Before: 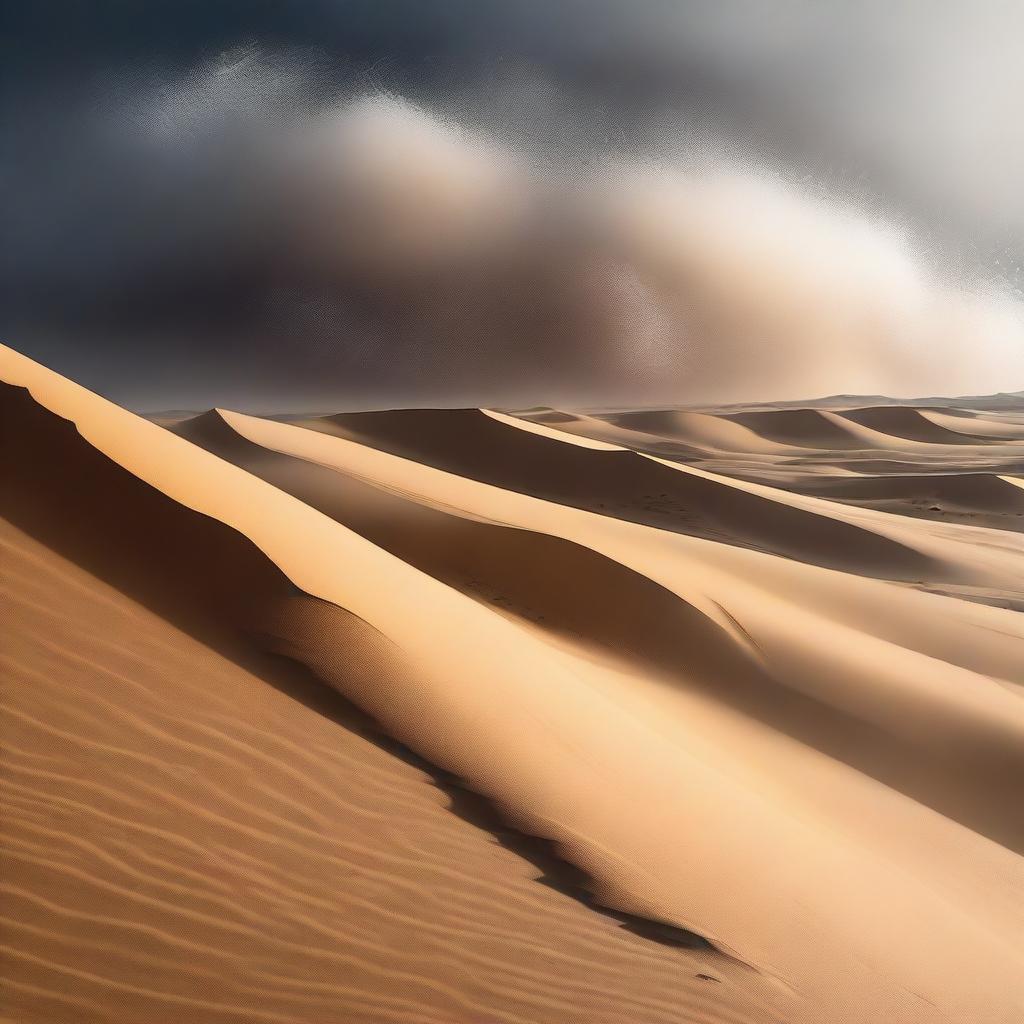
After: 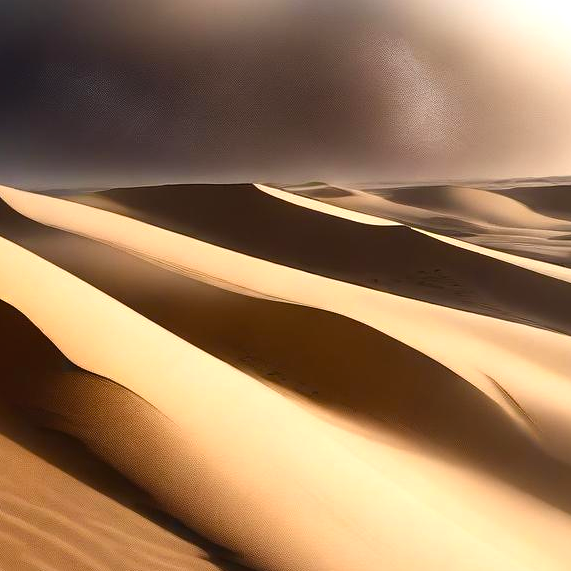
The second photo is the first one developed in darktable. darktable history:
color balance rgb: shadows lift › luminance -20%, power › hue 72.24°, highlights gain › luminance 15%, global offset › hue 171.6°, perceptual saturation grading › highlights -15%, perceptual saturation grading › shadows 25%, global vibrance 30%, contrast 10%
crop and rotate: left 22.13%, top 22.054%, right 22.026%, bottom 22.102%
